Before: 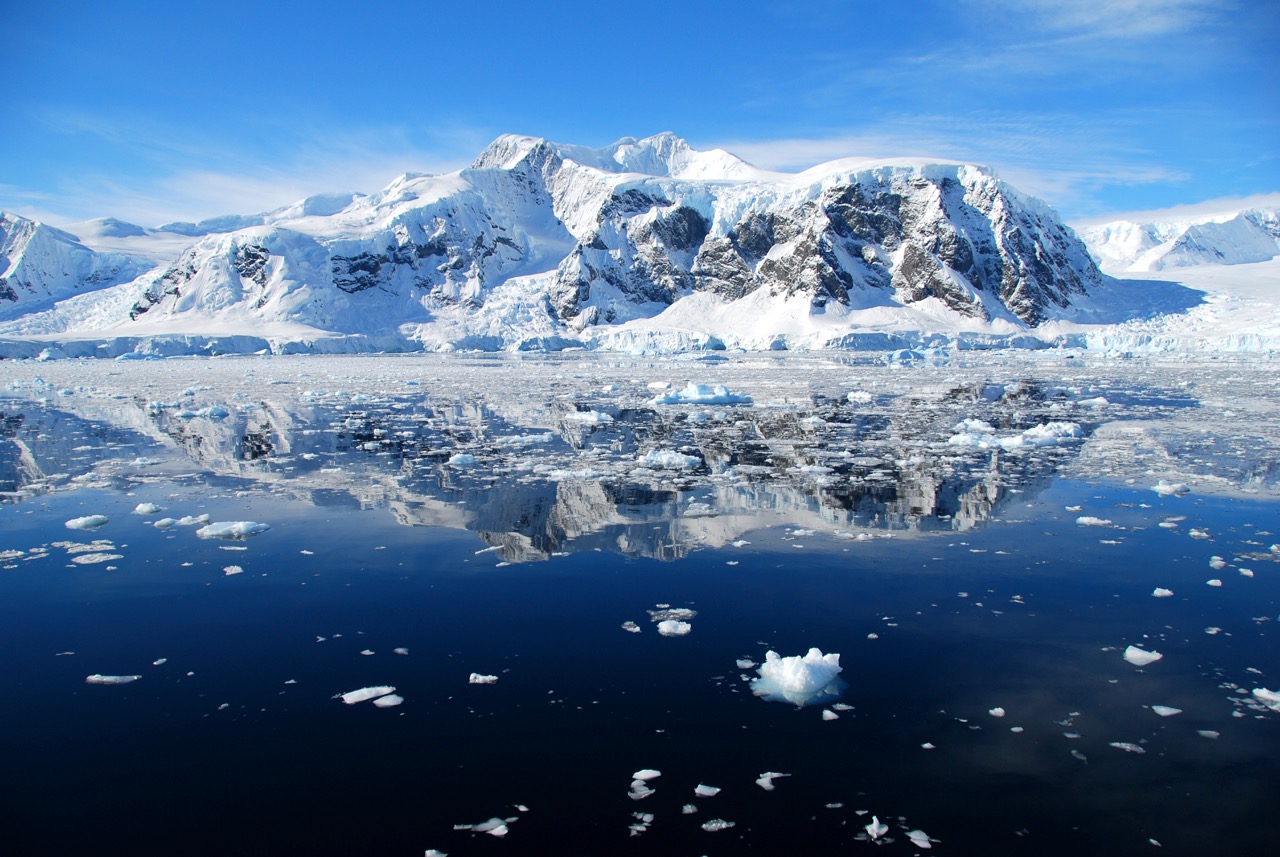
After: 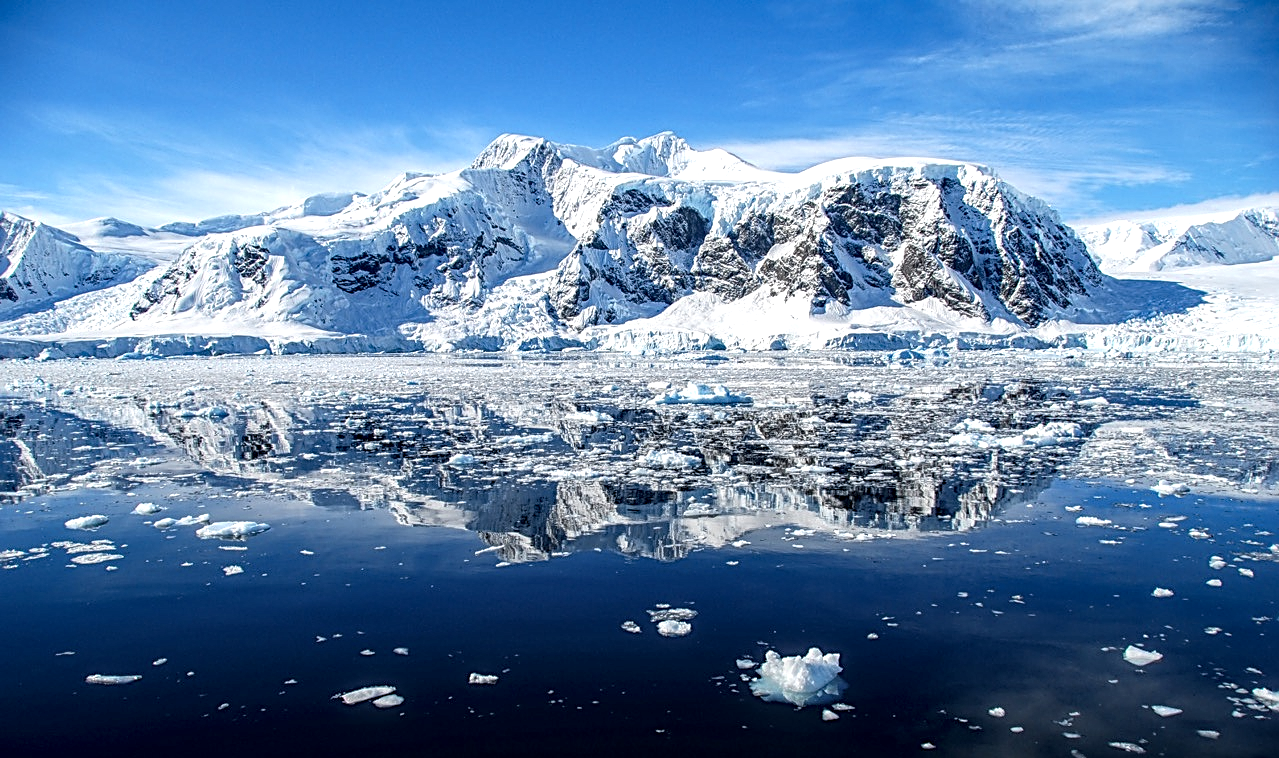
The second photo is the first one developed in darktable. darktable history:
sharpen: radius 2.56, amount 0.644
crop and rotate: top 0%, bottom 11.496%
local contrast: highlights 6%, shadows 6%, detail 181%
